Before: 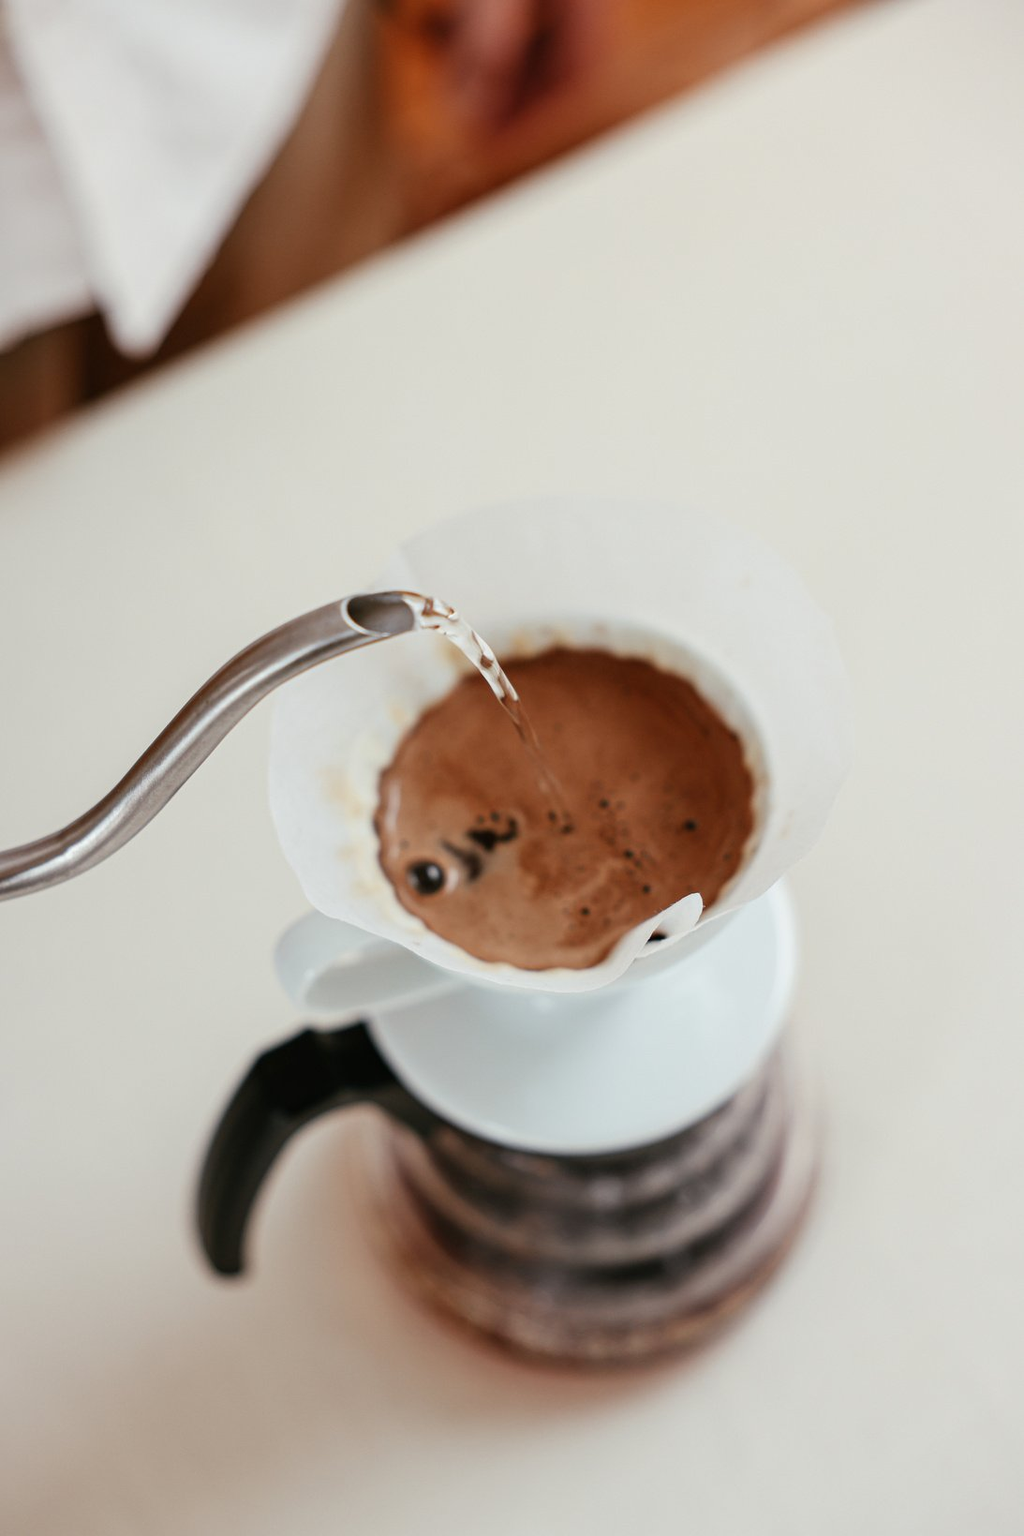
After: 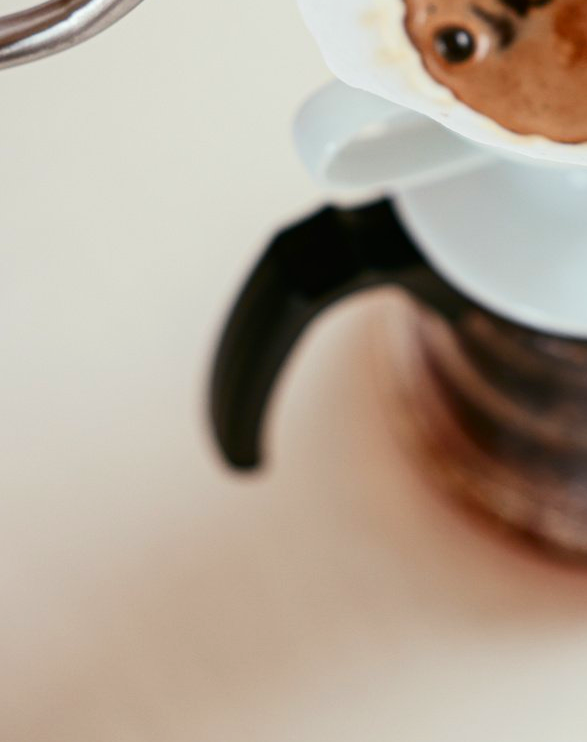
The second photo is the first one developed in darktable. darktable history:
crop and rotate: top 54.488%, right 46.213%, bottom 0.194%
contrast brightness saturation: contrast 0.164, saturation 0.333
